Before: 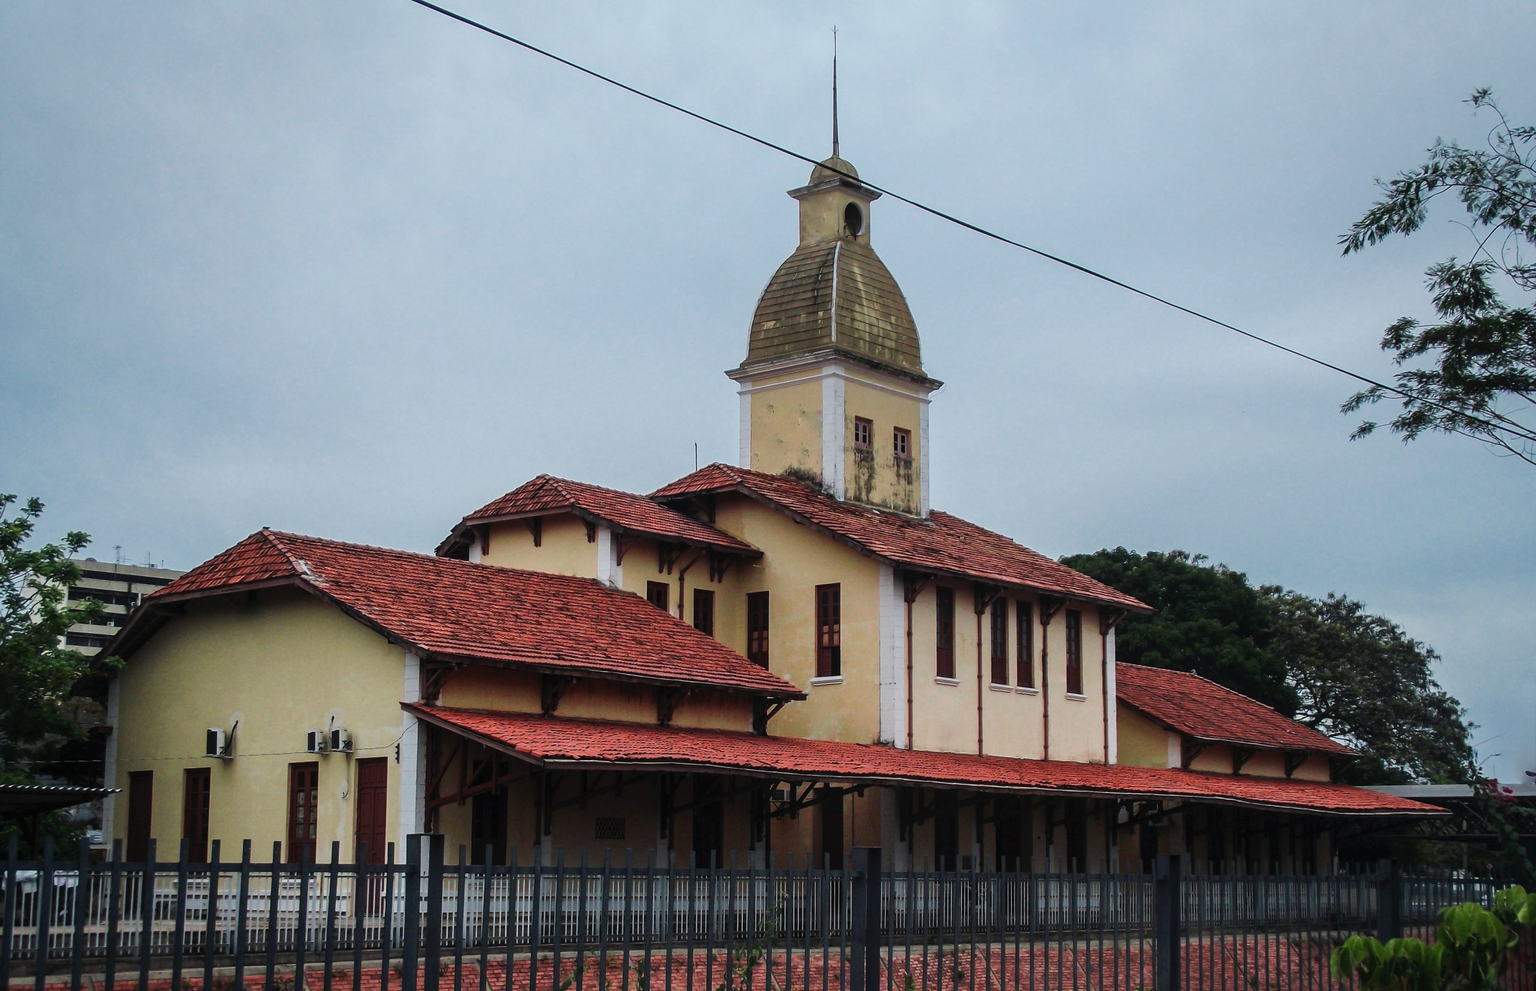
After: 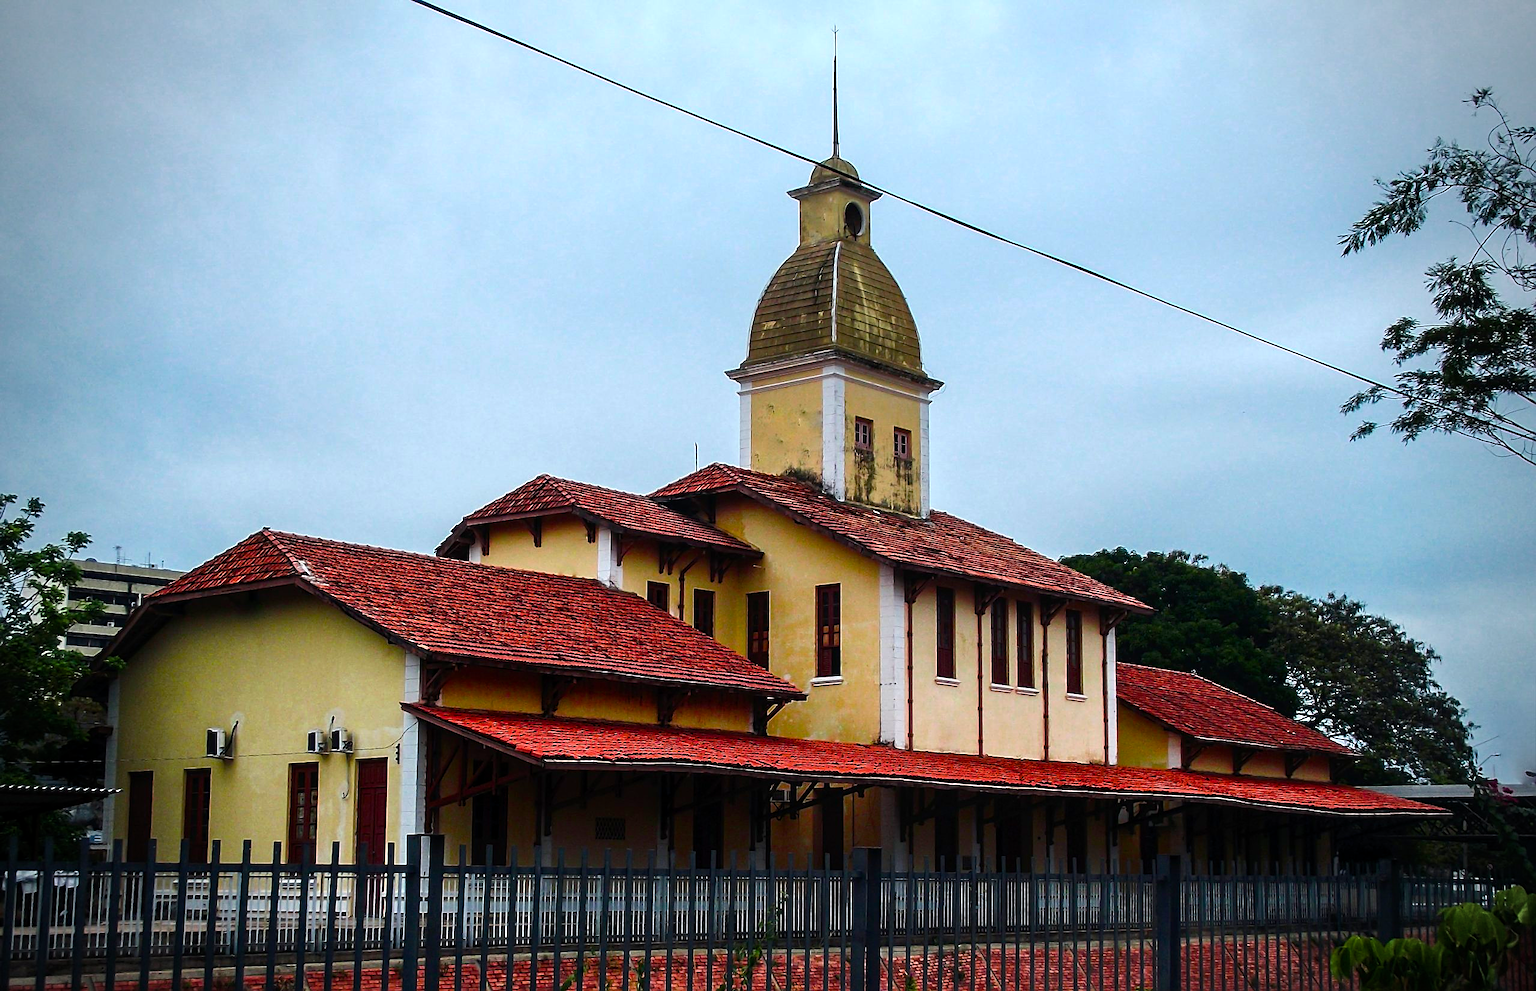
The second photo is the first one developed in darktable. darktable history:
color balance rgb: linear chroma grading › global chroma 9%, perceptual saturation grading › global saturation 36%, perceptual saturation grading › shadows 35%, perceptual brilliance grading › global brilliance 15%, perceptual brilliance grading › shadows -35%, global vibrance 15%
exposure: black level correction 0.001, compensate highlight preservation false
vignetting: on, module defaults
sharpen: on, module defaults
